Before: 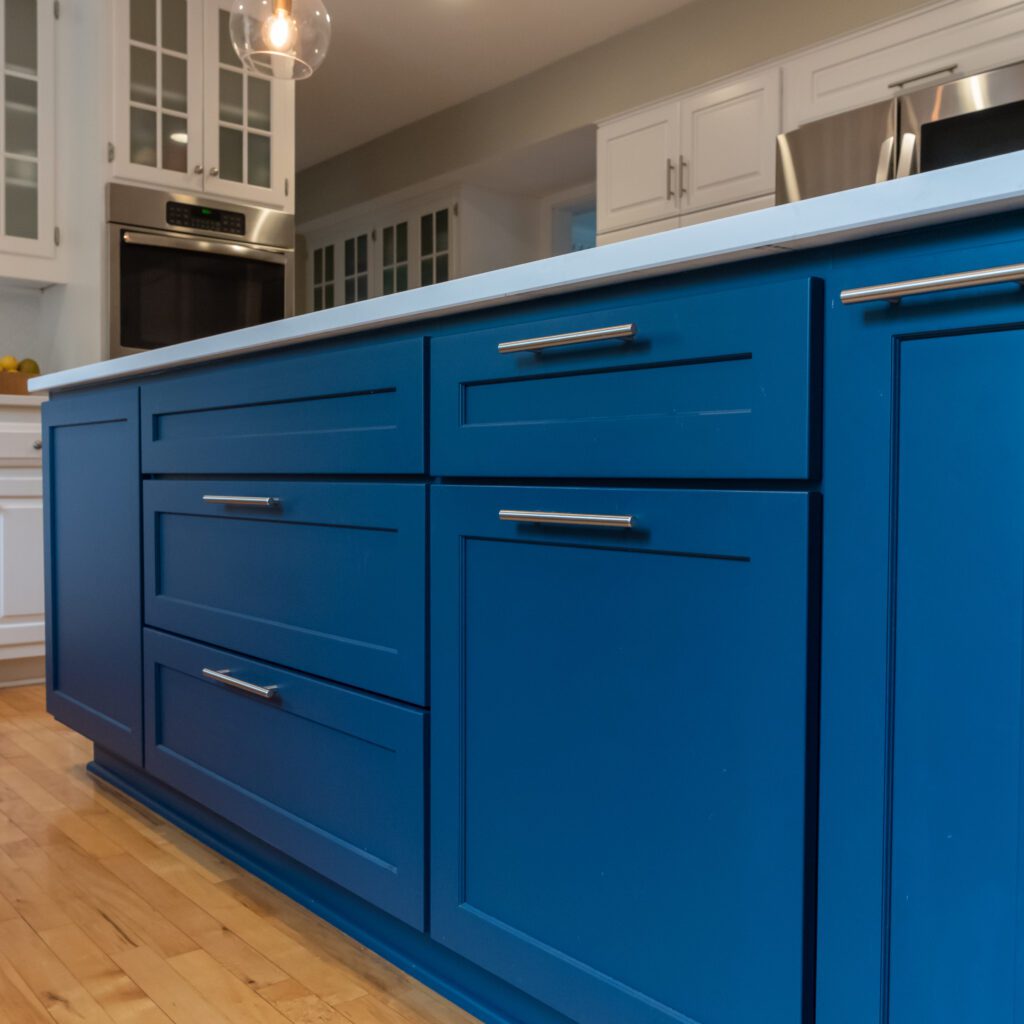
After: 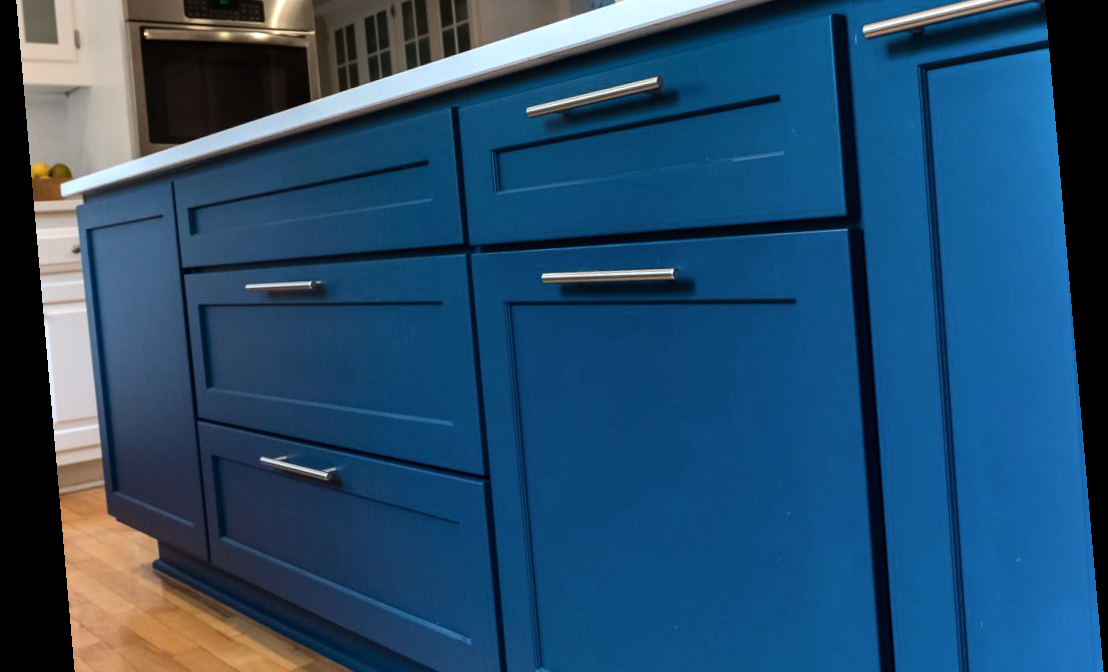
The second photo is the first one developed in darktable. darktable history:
crop and rotate: top 25.357%, bottom 13.942%
rotate and perspective: rotation -4.98°, automatic cropping off
shadows and highlights: shadows 35, highlights -35, soften with gaussian
tone equalizer: -8 EV -0.75 EV, -7 EV -0.7 EV, -6 EV -0.6 EV, -5 EV -0.4 EV, -3 EV 0.4 EV, -2 EV 0.6 EV, -1 EV 0.7 EV, +0 EV 0.75 EV, edges refinement/feathering 500, mask exposure compensation -1.57 EV, preserve details no
